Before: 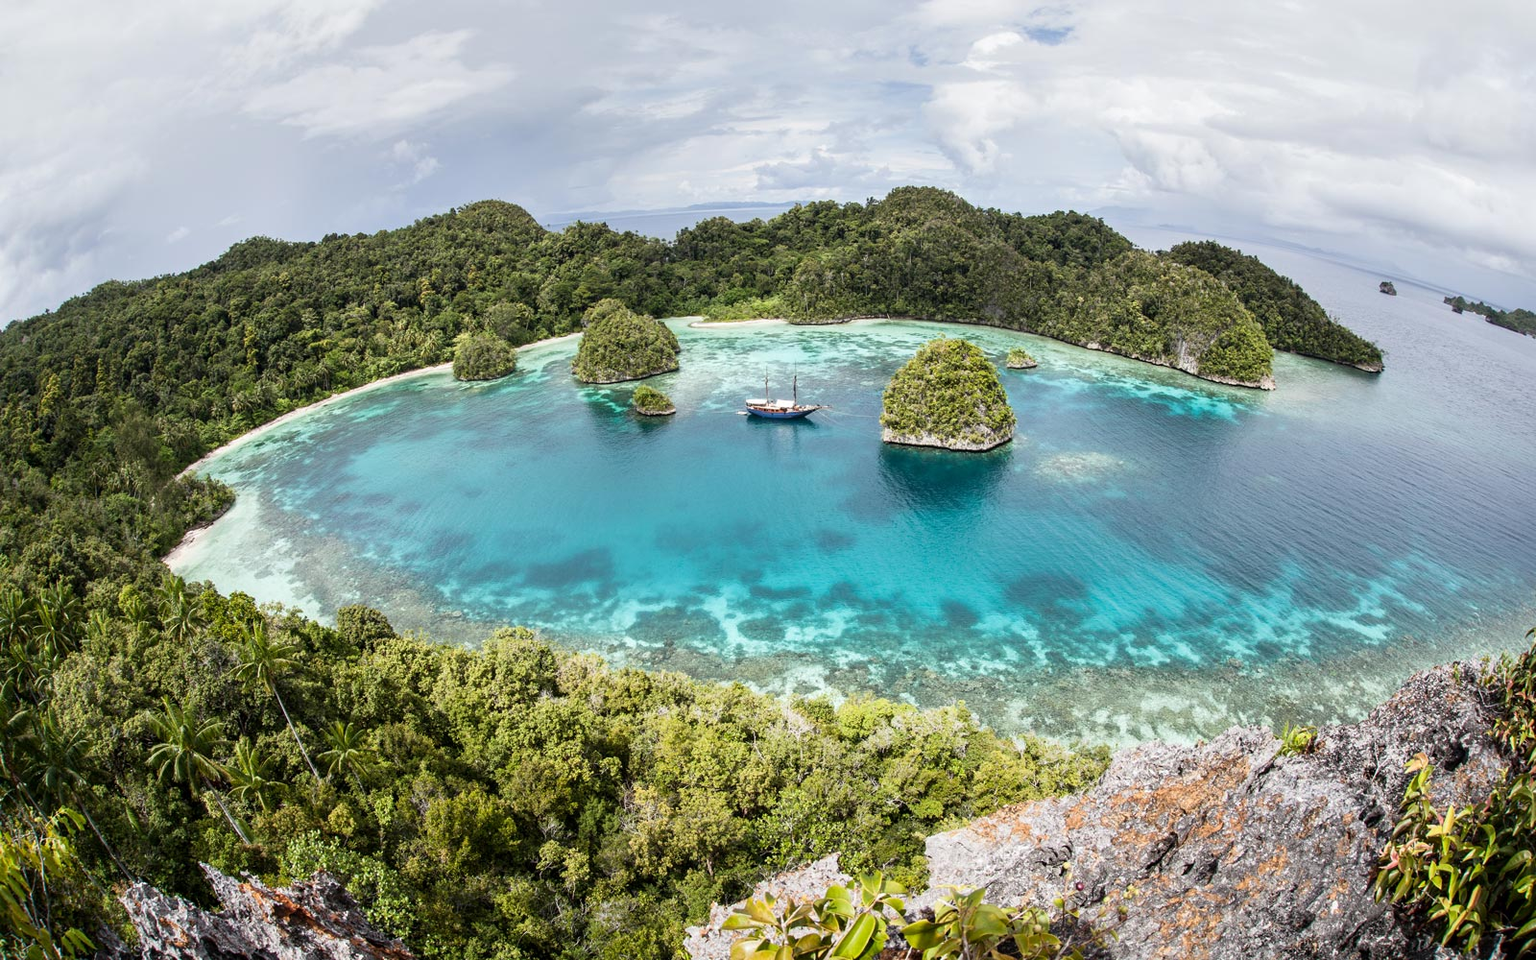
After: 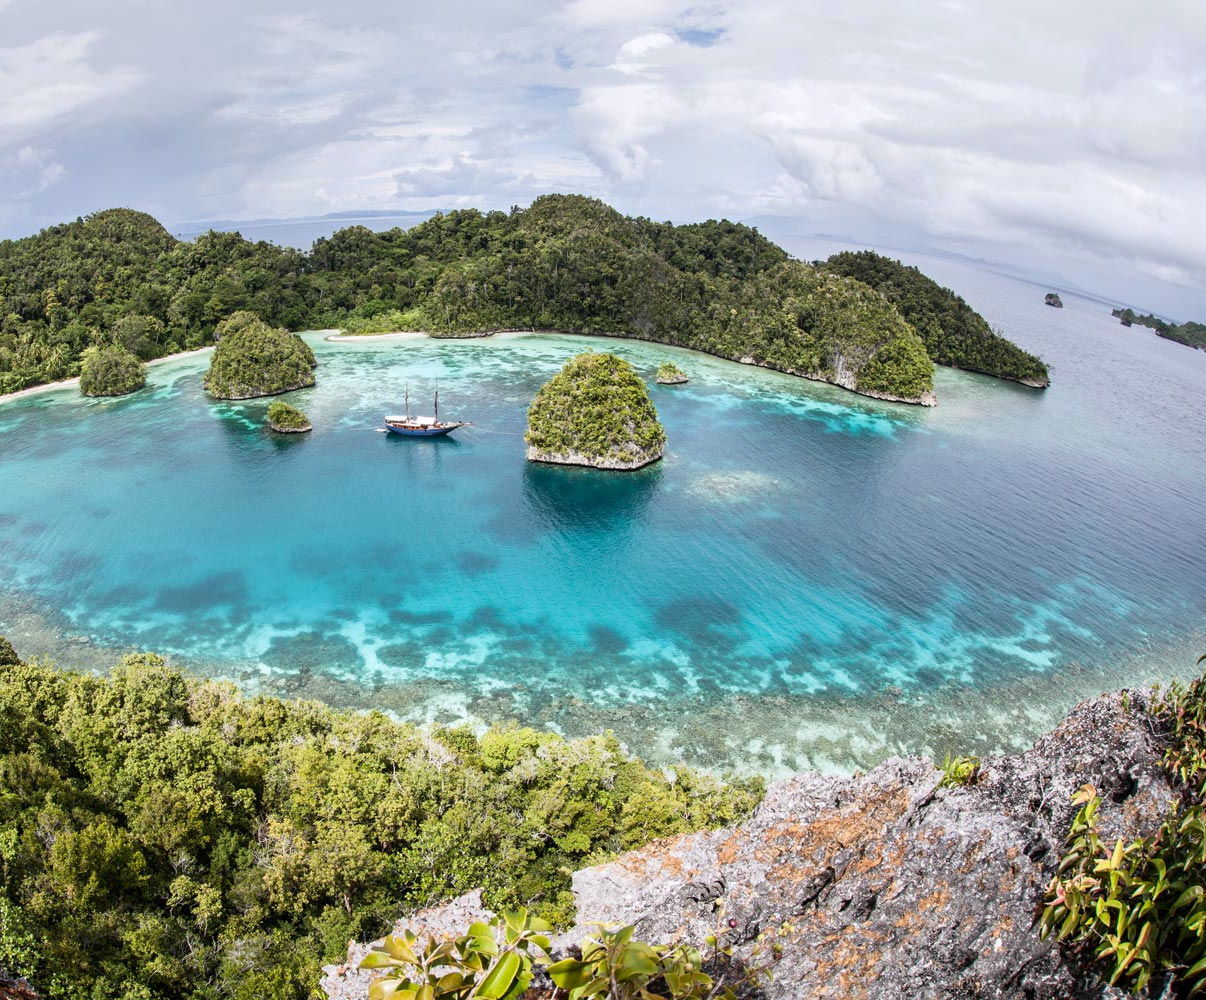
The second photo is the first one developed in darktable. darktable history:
crop and rotate: left 24.6%
white balance: red 1.004, blue 1.024
